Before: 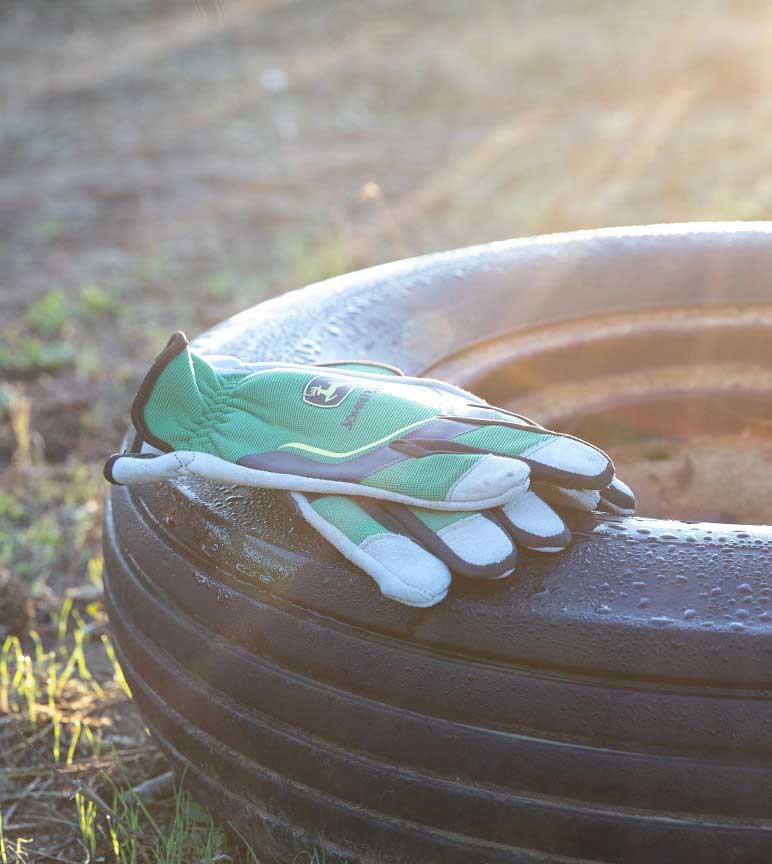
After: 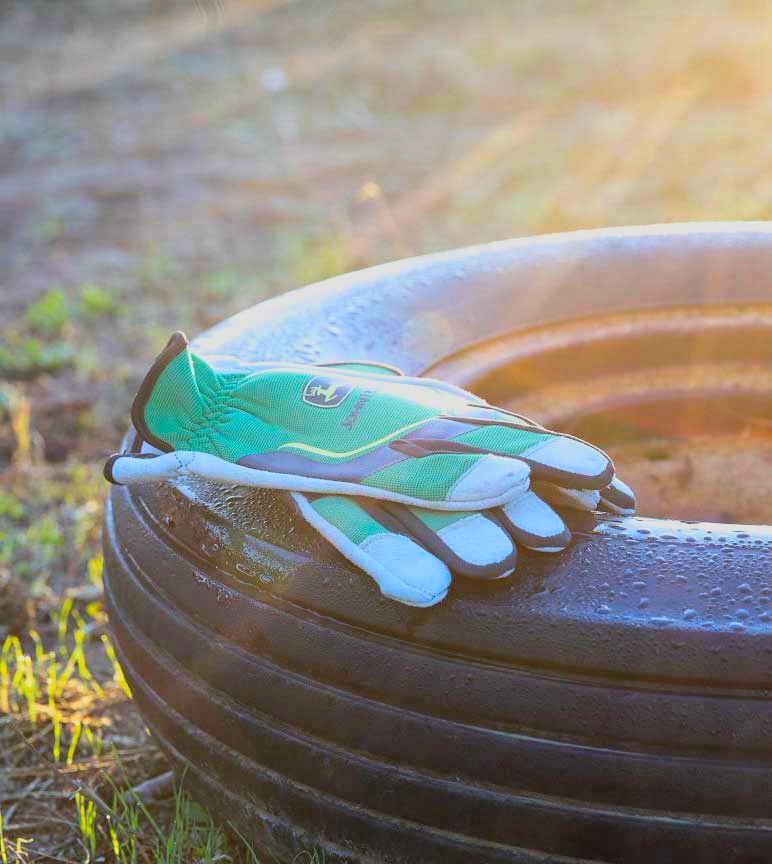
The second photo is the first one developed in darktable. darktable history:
color contrast: green-magenta contrast 1.55, blue-yellow contrast 1.83
filmic rgb: black relative exposure -11.88 EV, white relative exposure 5.43 EV, threshold 3 EV, hardness 4.49, latitude 50%, contrast 1.14, color science v5 (2021), contrast in shadows safe, contrast in highlights safe, enable highlight reconstruction true
